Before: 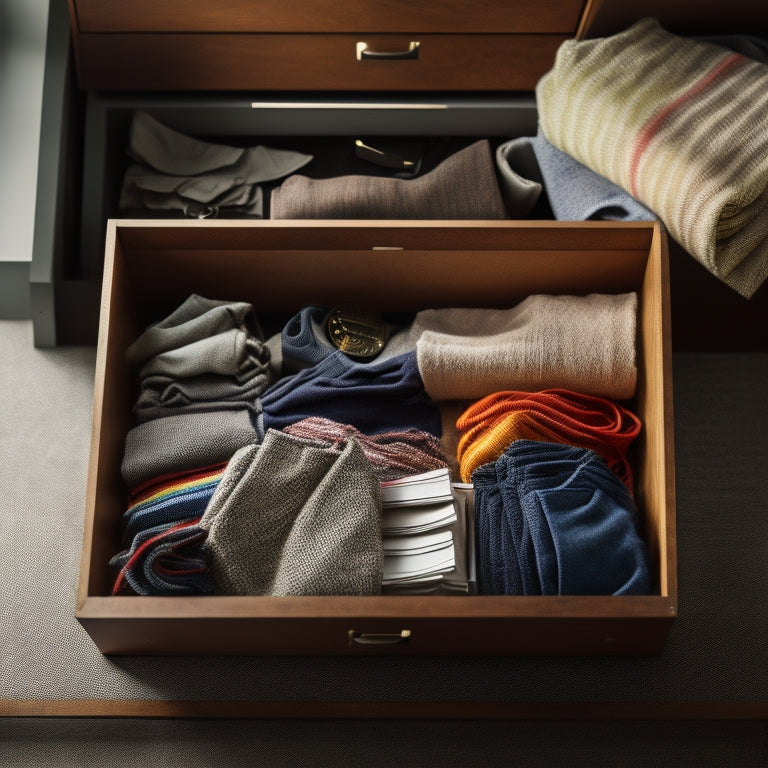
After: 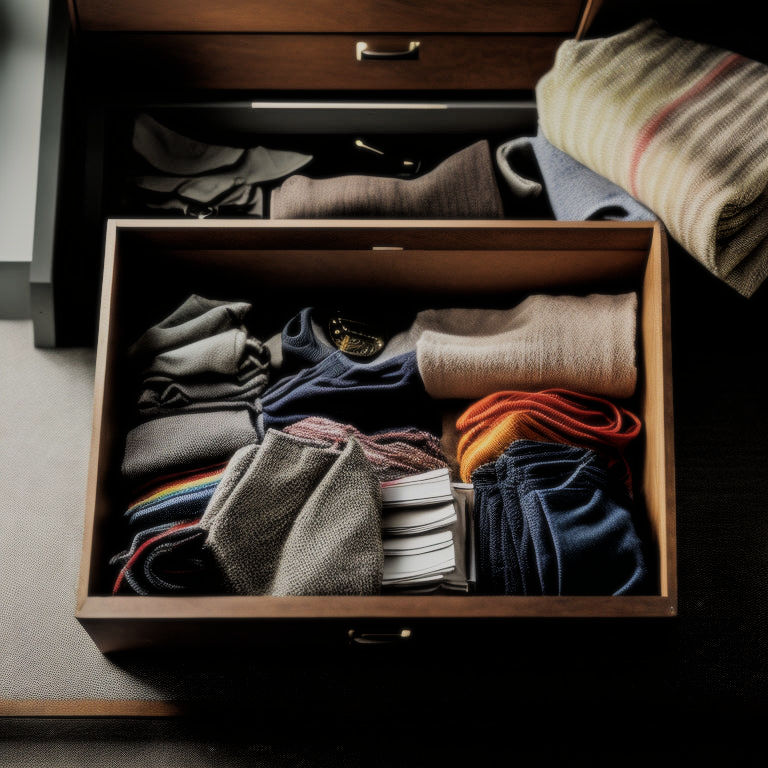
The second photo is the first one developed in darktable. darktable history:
filmic rgb: black relative exposure -4.38 EV, white relative exposure 4.56 EV, hardness 2.37, contrast 1.05
exposure: exposure 0.127 EV, compensate highlight preservation false
soften: size 10%, saturation 50%, brightness 0.2 EV, mix 10%
